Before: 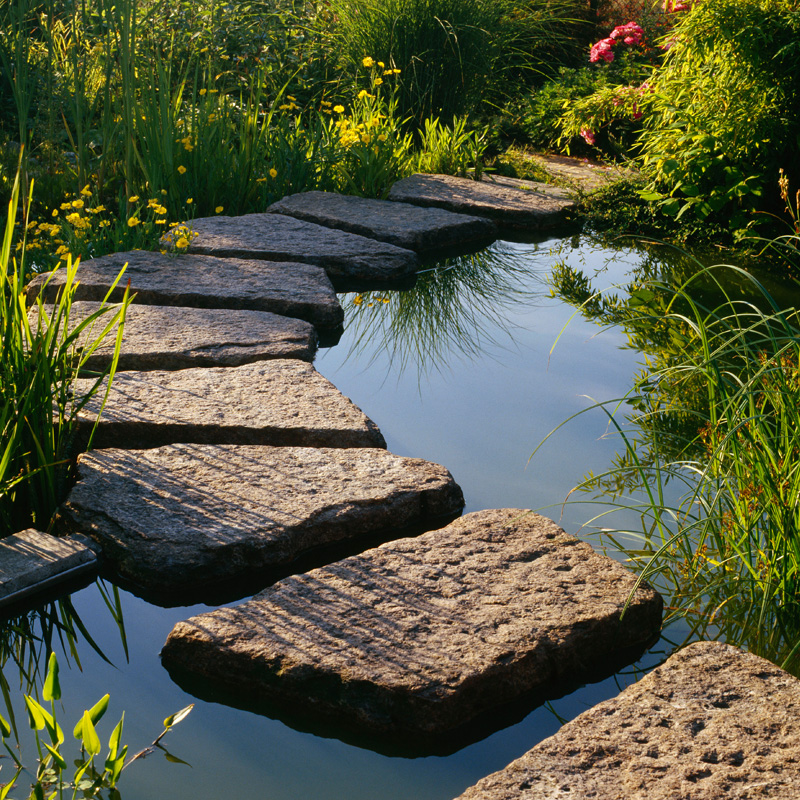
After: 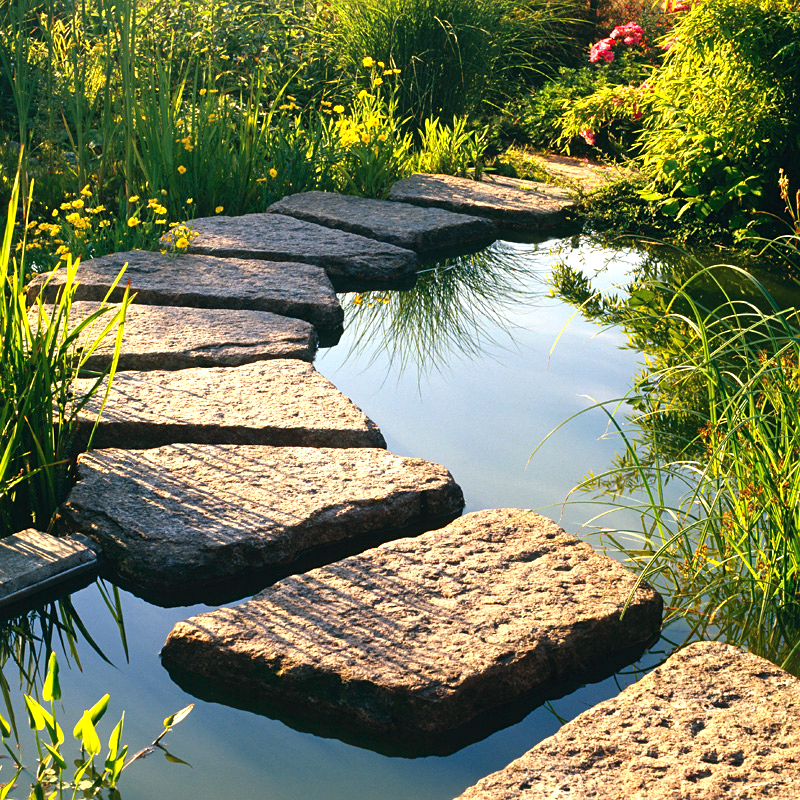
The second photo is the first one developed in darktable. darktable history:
sharpen: amount 0.2
white balance: red 1.045, blue 0.932
exposure: black level correction 0, exposure 1 EV, compensate highlight preservation false
color correction: highlights a* 0.207, highlights b* 2.7, shadows a* -0.874, shadows b* -4.78
